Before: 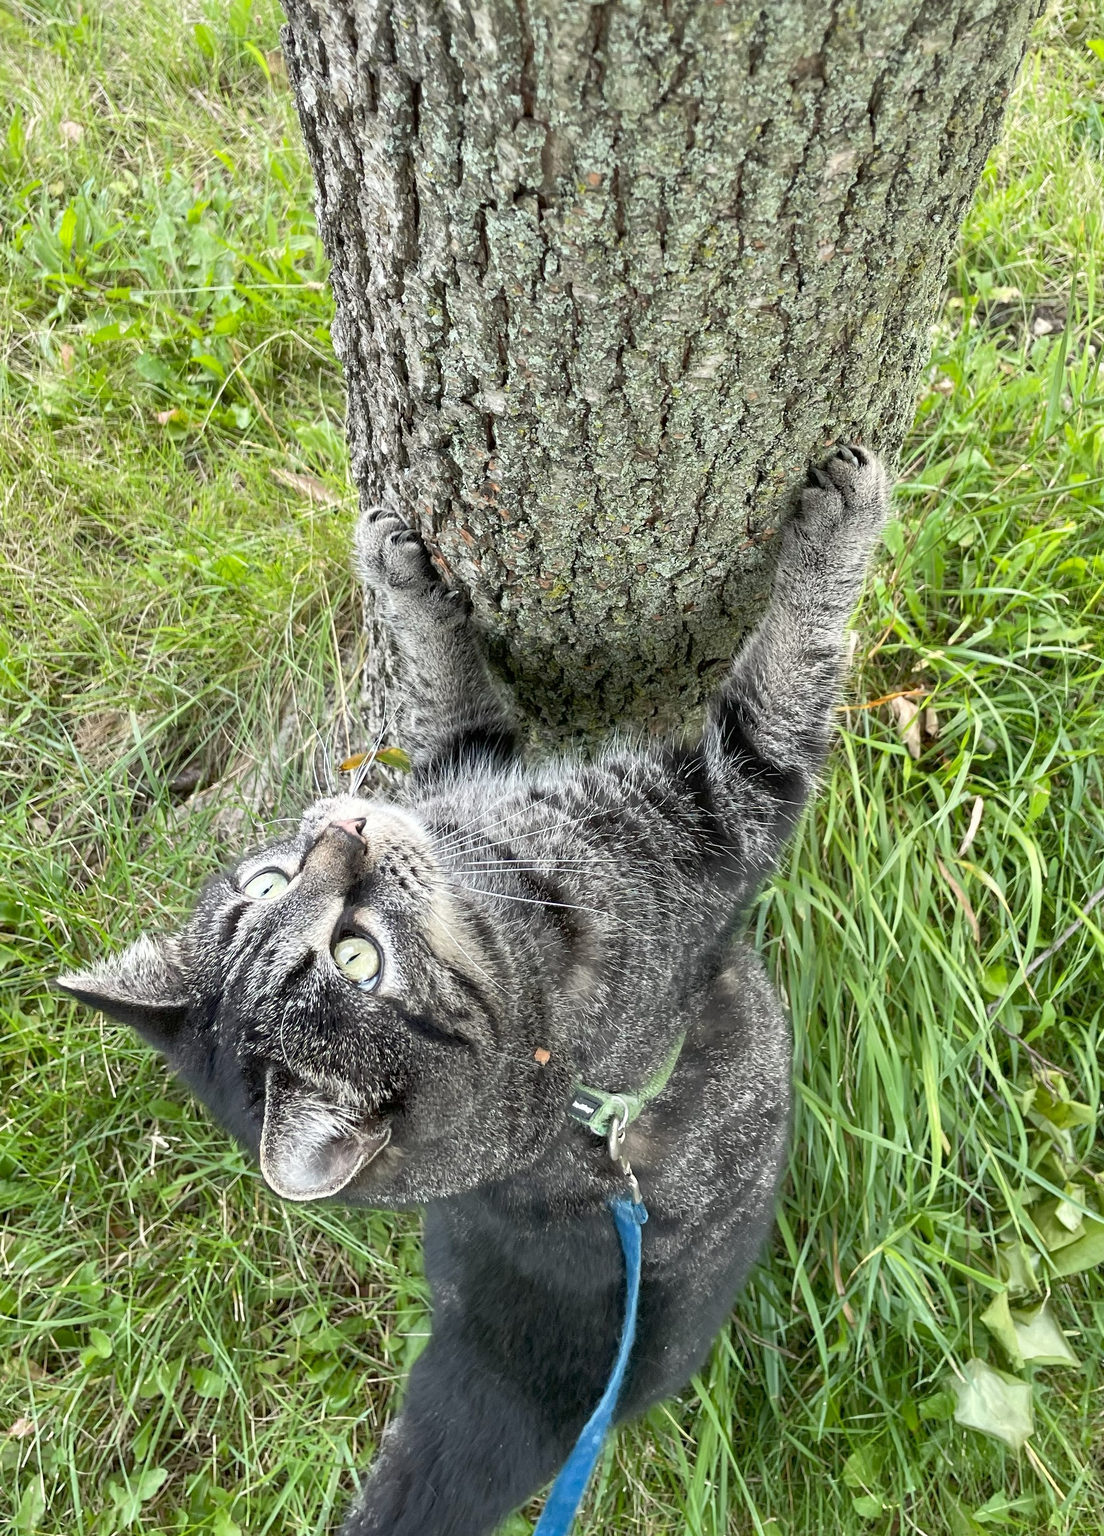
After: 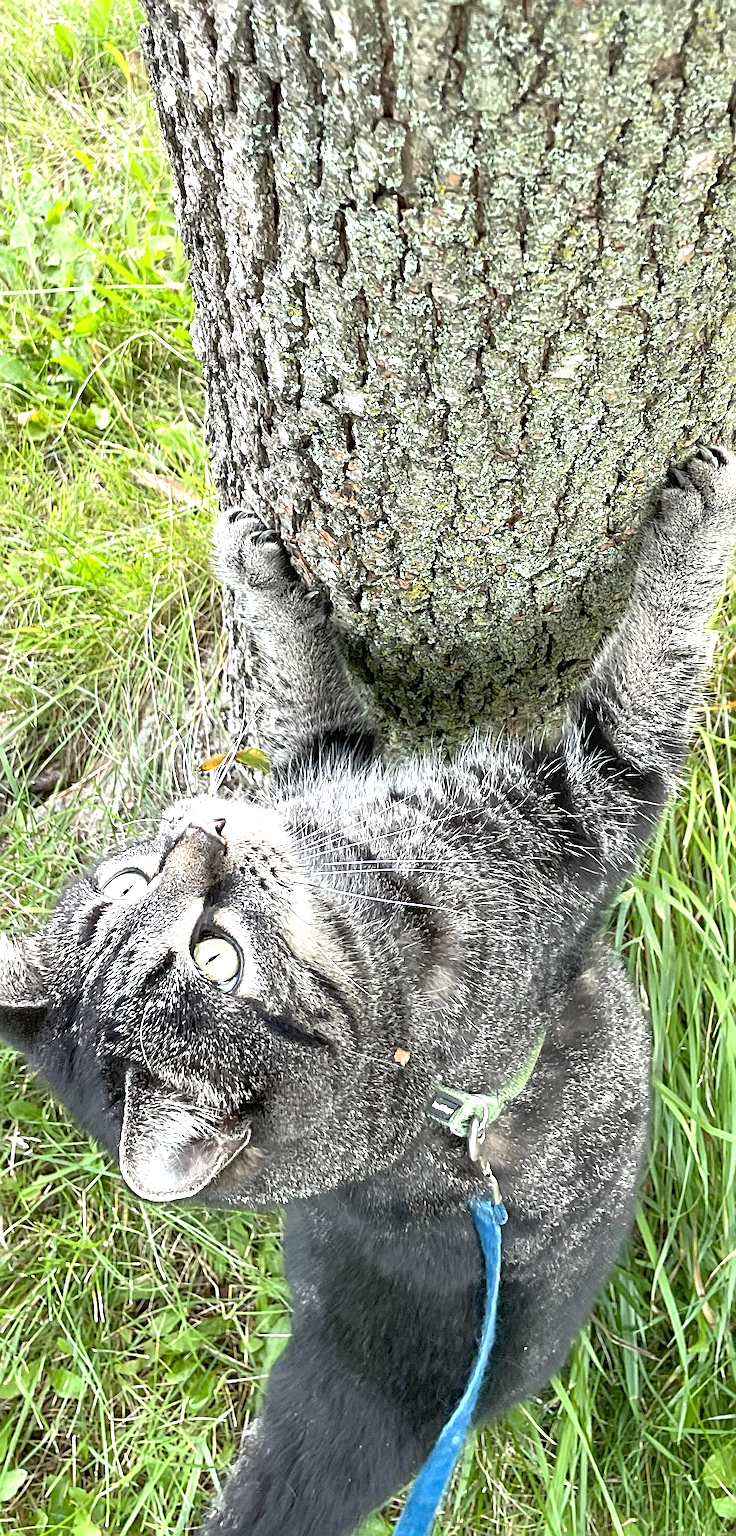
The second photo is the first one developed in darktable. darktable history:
sharpen: radius 3.956
exposure: black level correction 0, exposure 0.7 EV, compensate exposure bias true, compensate highlight preservation false
crop and rotate: left 12.773%, right 20.472%
